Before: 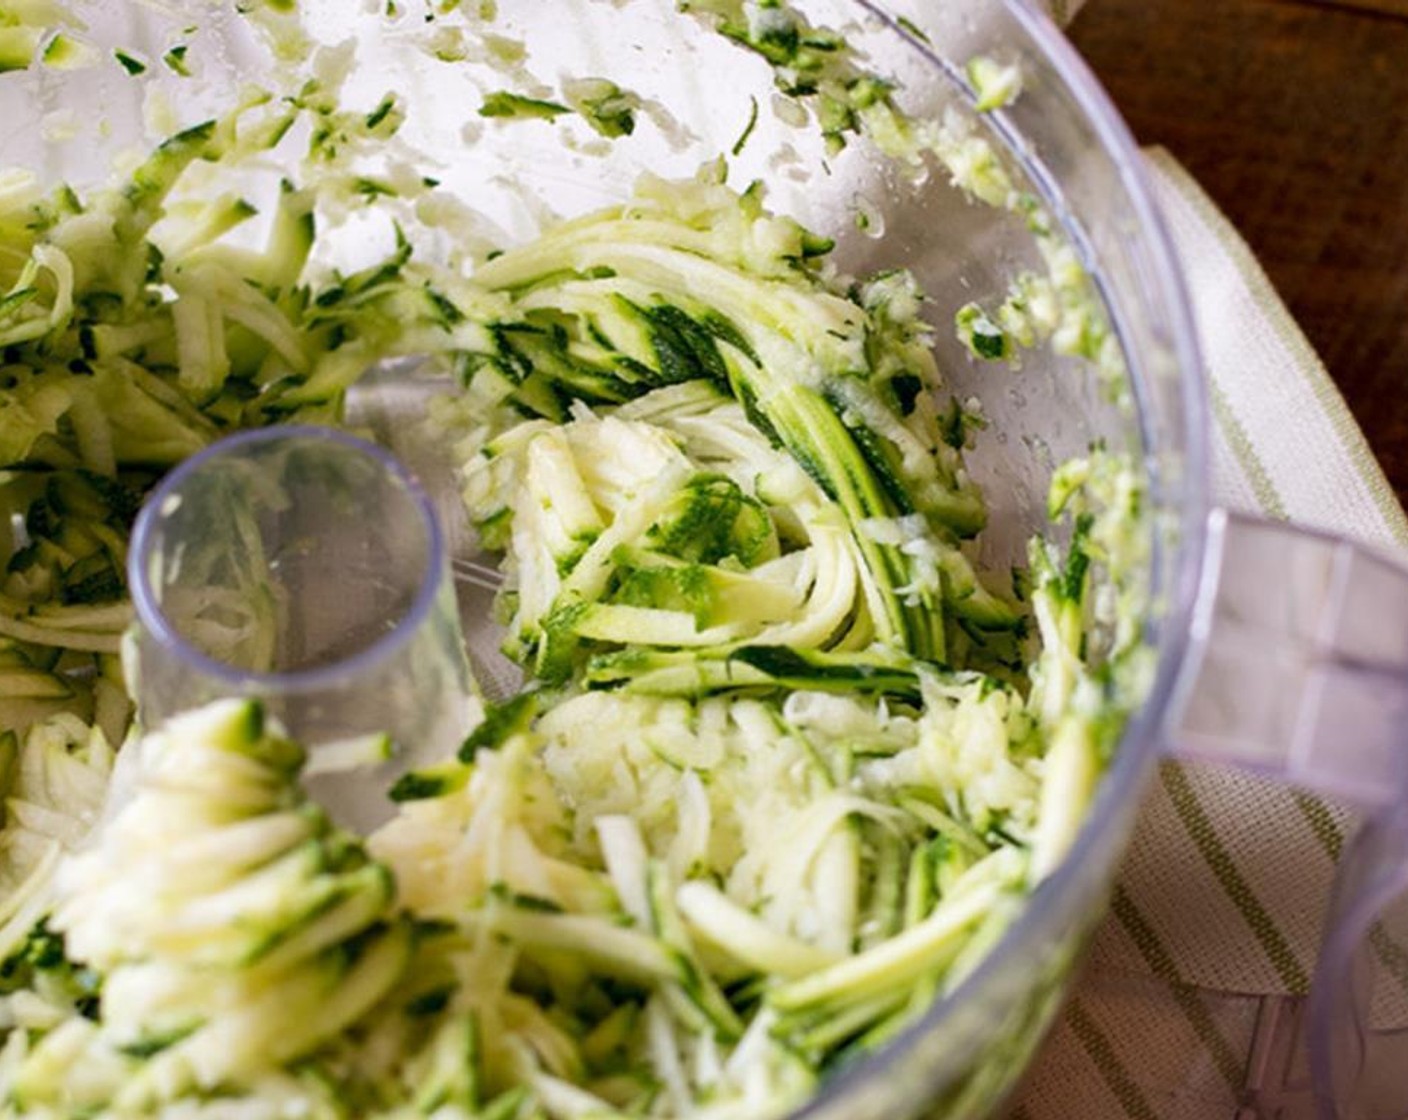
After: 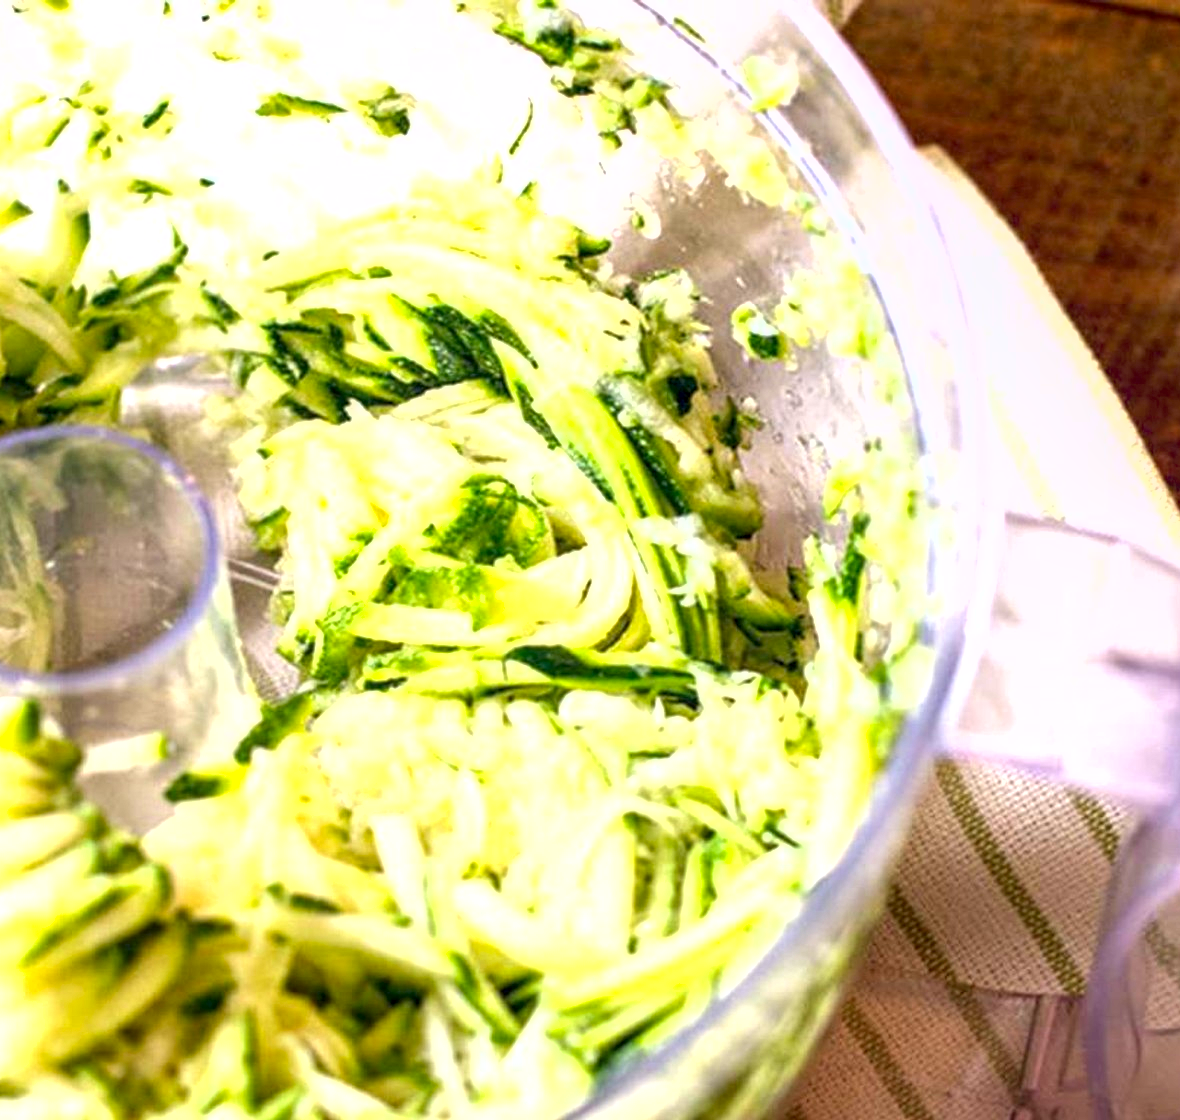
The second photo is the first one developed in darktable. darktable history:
shadows and highlights: radius 120.01, shadows 21.57, white point adjustment -9.61, highlights -14.51, highlights color adjustment 73.68%, soften with gaussian
exposure: black level correction 0.001, exposure 1.728 EV, compensate exposure bias true, compensate highlight preservation false
local contrast: on, module defaults
crop: left 15.923%
